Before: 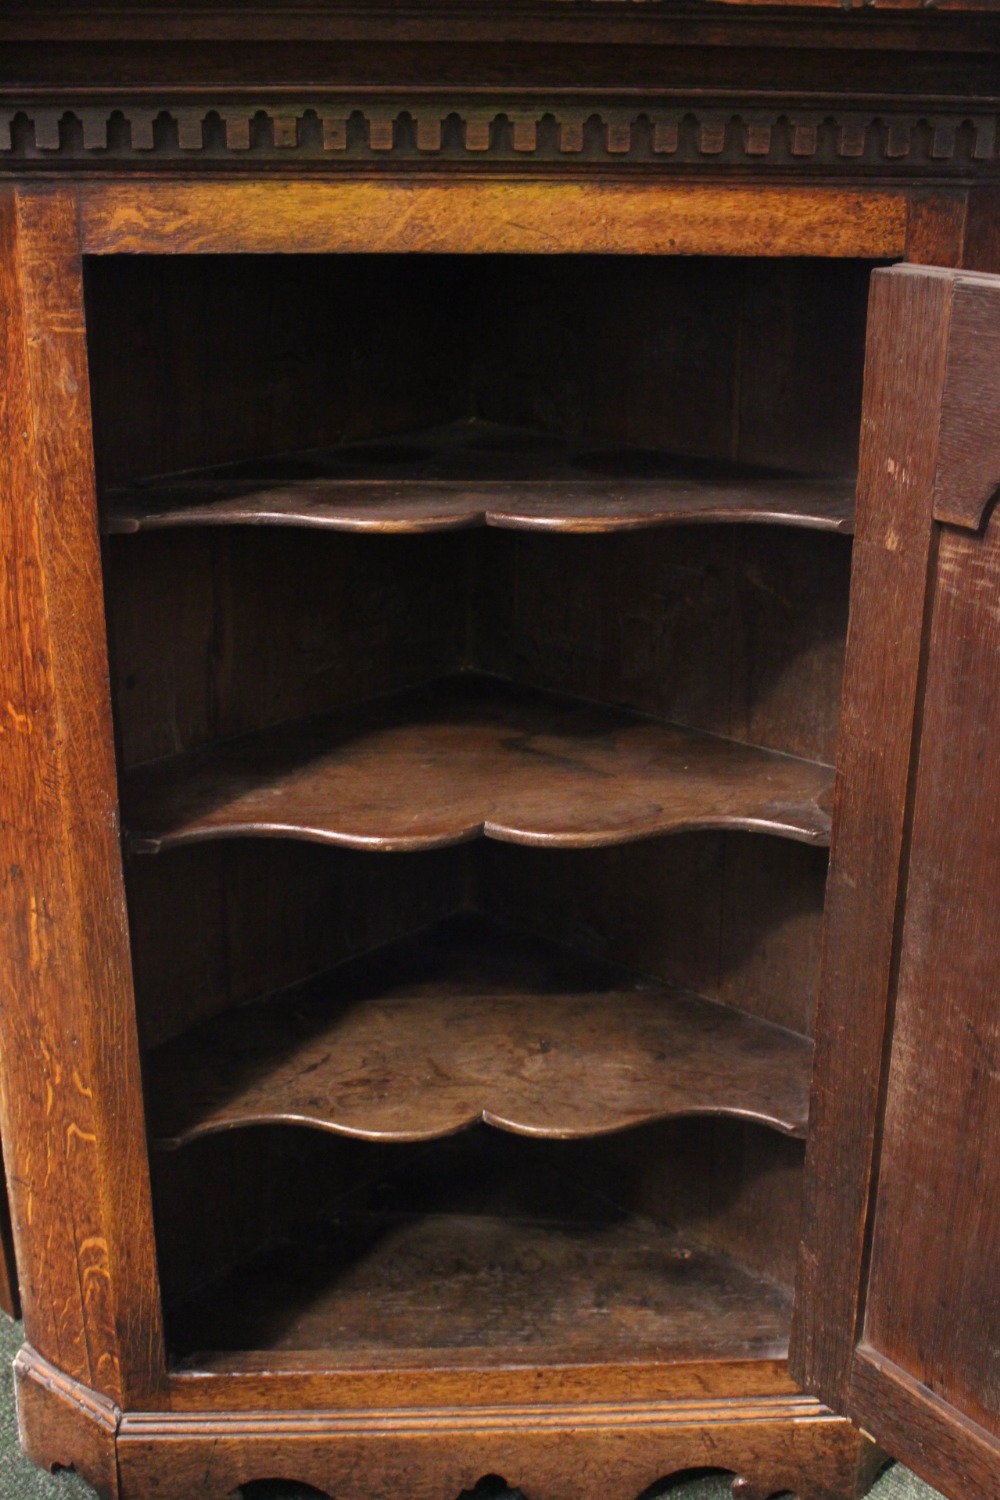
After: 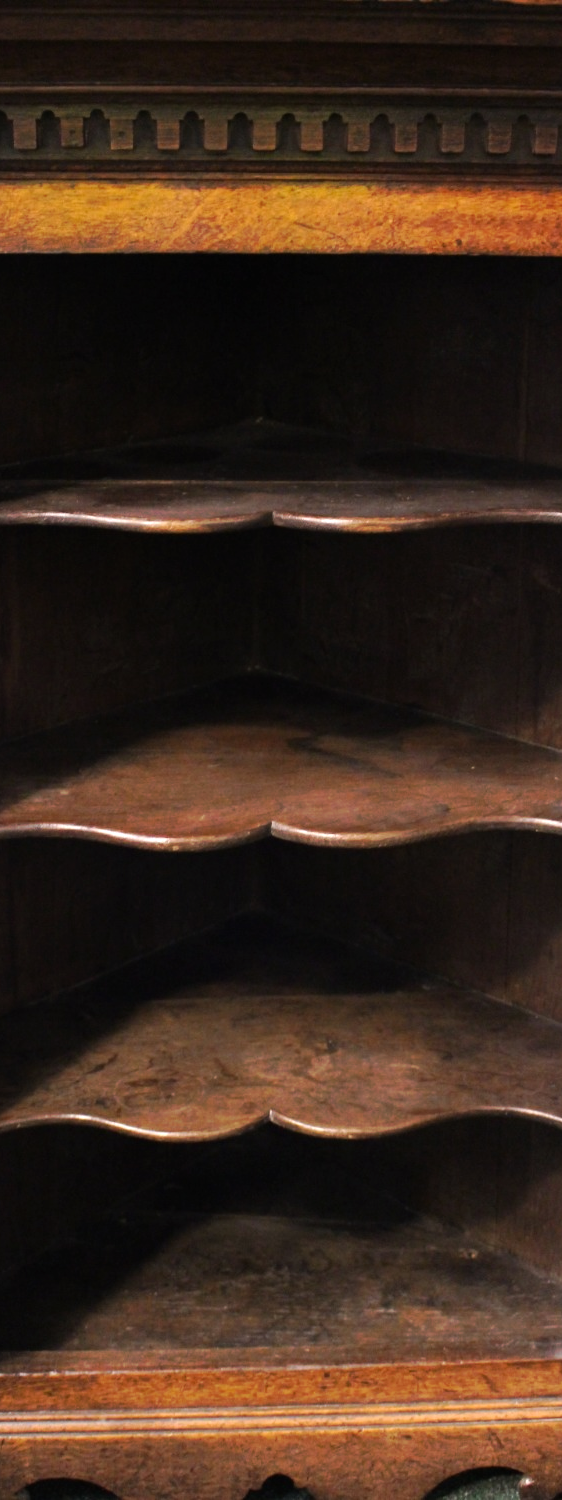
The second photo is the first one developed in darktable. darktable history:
crop: left 21.384%, right 22.349%
tone equalizer: -8 EV -0.404 EV, -7 EV -0.396 EV, -6 EV -0.344 EV, -5 EV -0.207 EV, -3 EV 0.247 EV, -2 EV 0.34 EV, -1 EV 0.373 EV, +0 EV 0.427 EV
tone curve: curves: ch0 [(0, 0) (0.003, 0.003) (0.011, 0.011) (0.025, 0.024) (0.044, 0.043) (0.069, 0.068) (0.1, 0.098) (0.136, 0.133) (0.177, 0.173) (0.224, 0.22) (0.277, 0.271) (0.335, 0.328) (0.399, 0.39) (0.468, 0.458) (0.543, 0.563) (0.623, 0.64) (0.709, 0.722) (0.801, 0.809) (0.898, 0.902) (1, 1)], preserve colors none
